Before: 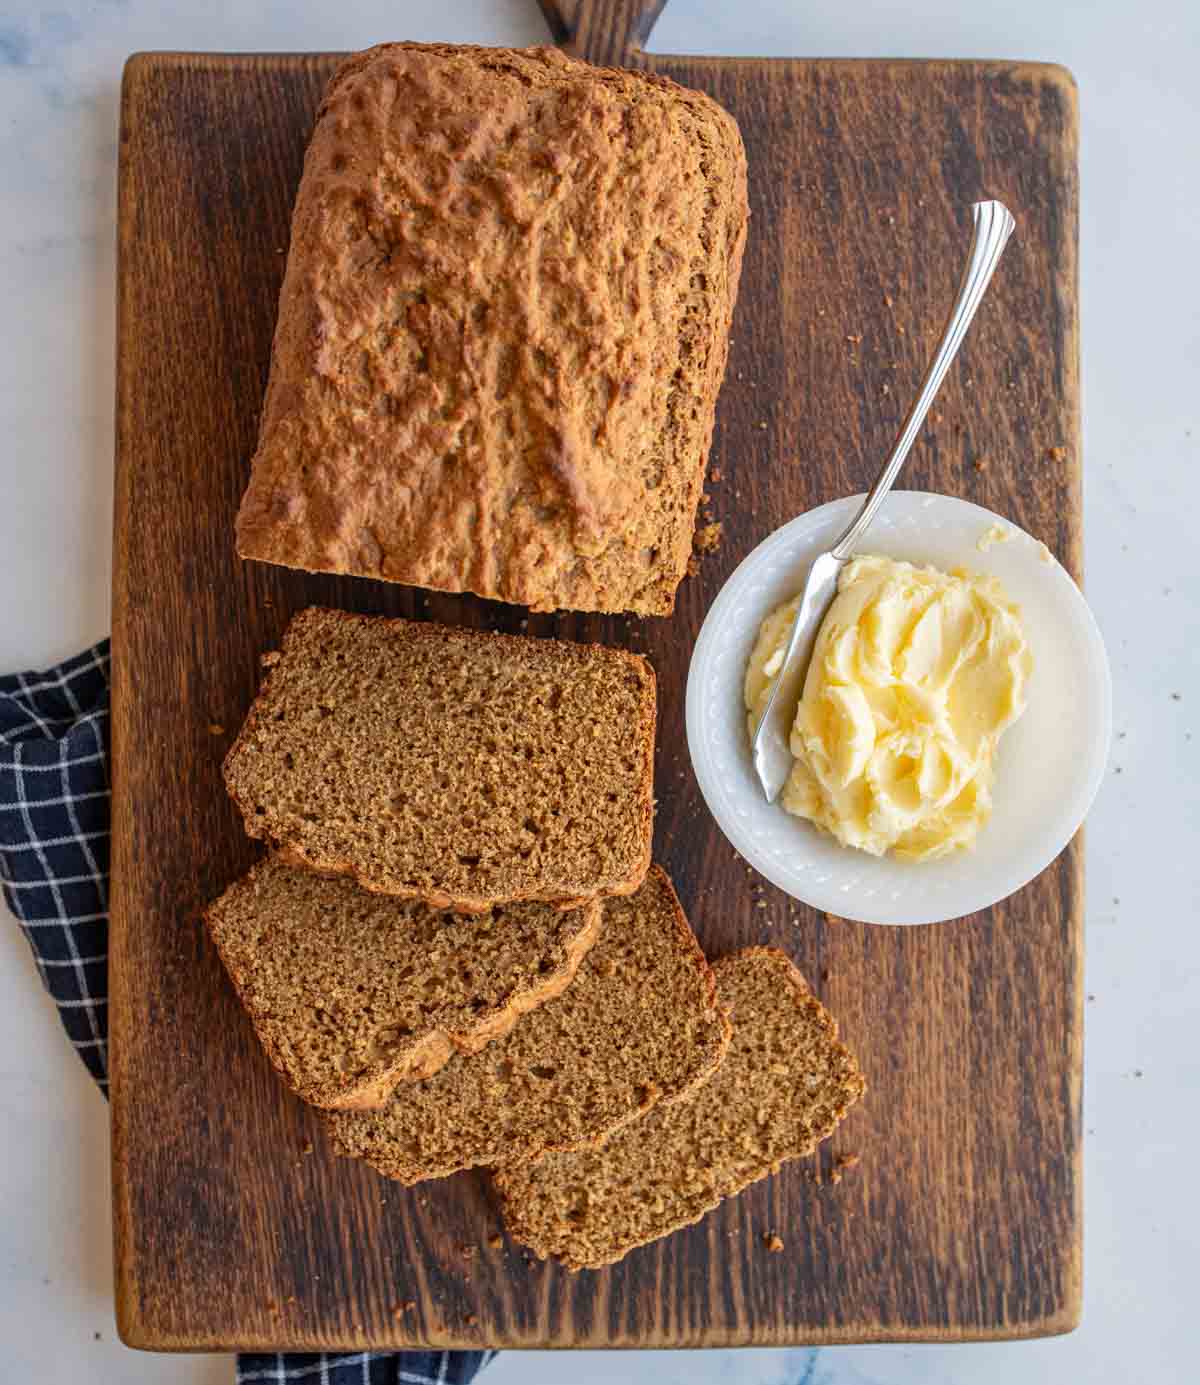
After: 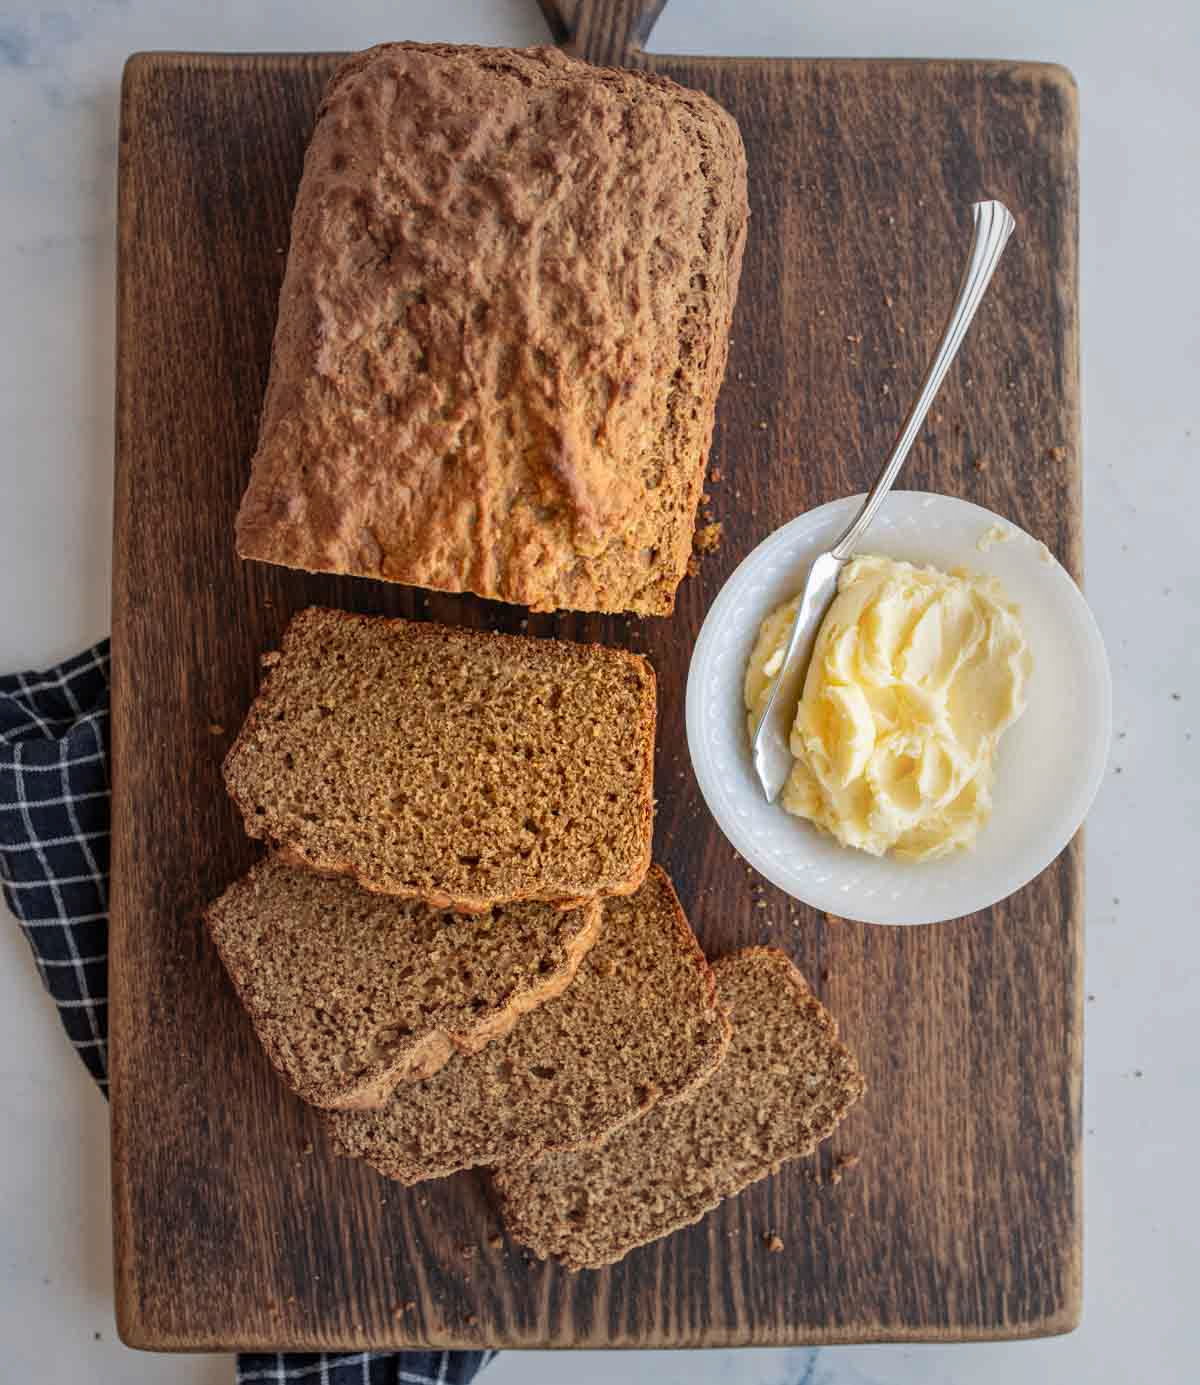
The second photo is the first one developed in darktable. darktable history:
vignetting: fall-off start 32.23%, fall-off radius 35.45%, brightness -0.184, saturation -0.294
